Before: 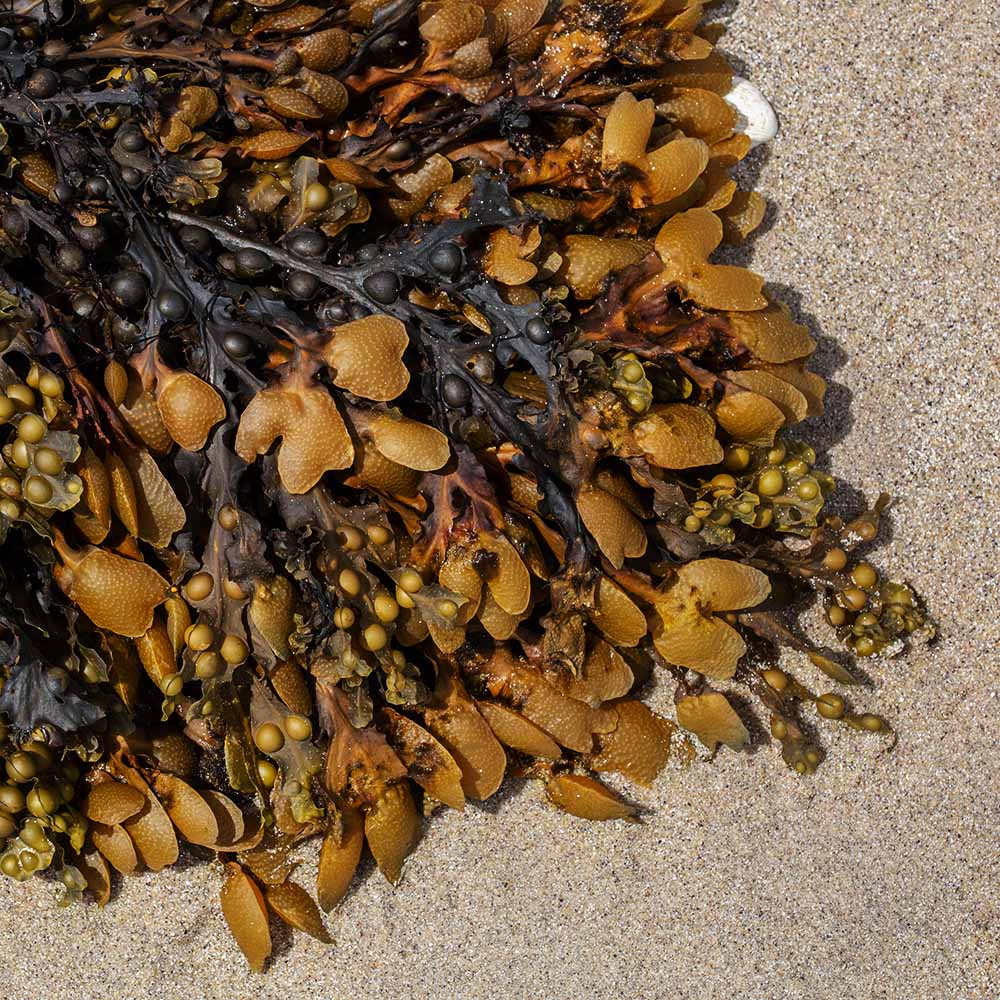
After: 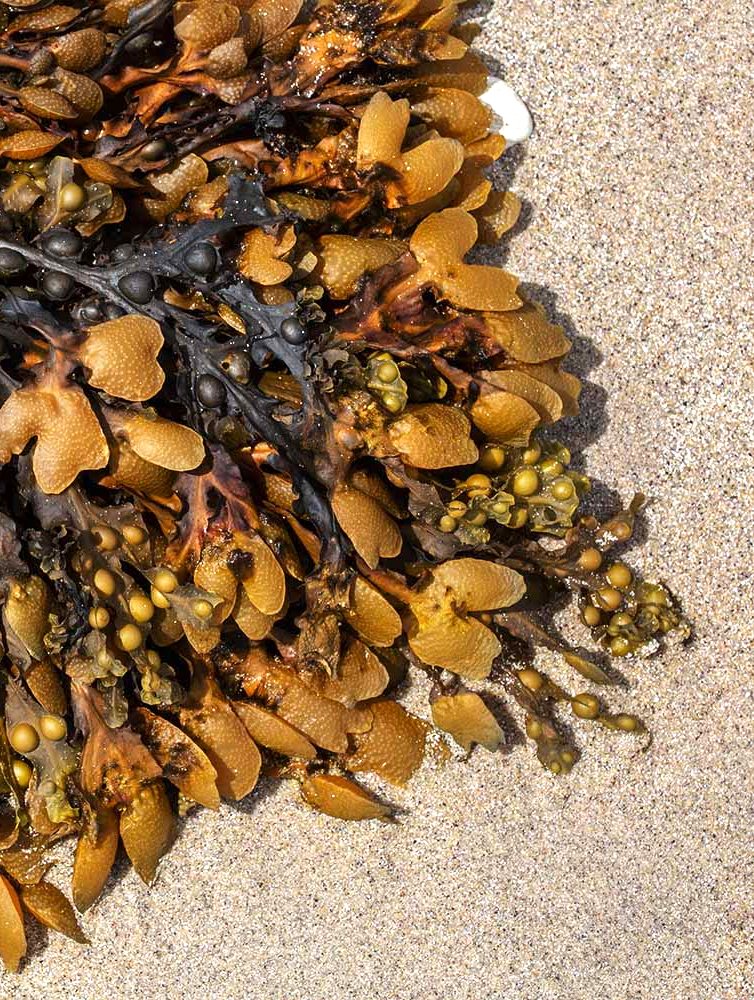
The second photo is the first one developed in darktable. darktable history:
crop and rotate: left 24.6%
exposure: exposure 0.6 EV, compensate highlight preservation false
